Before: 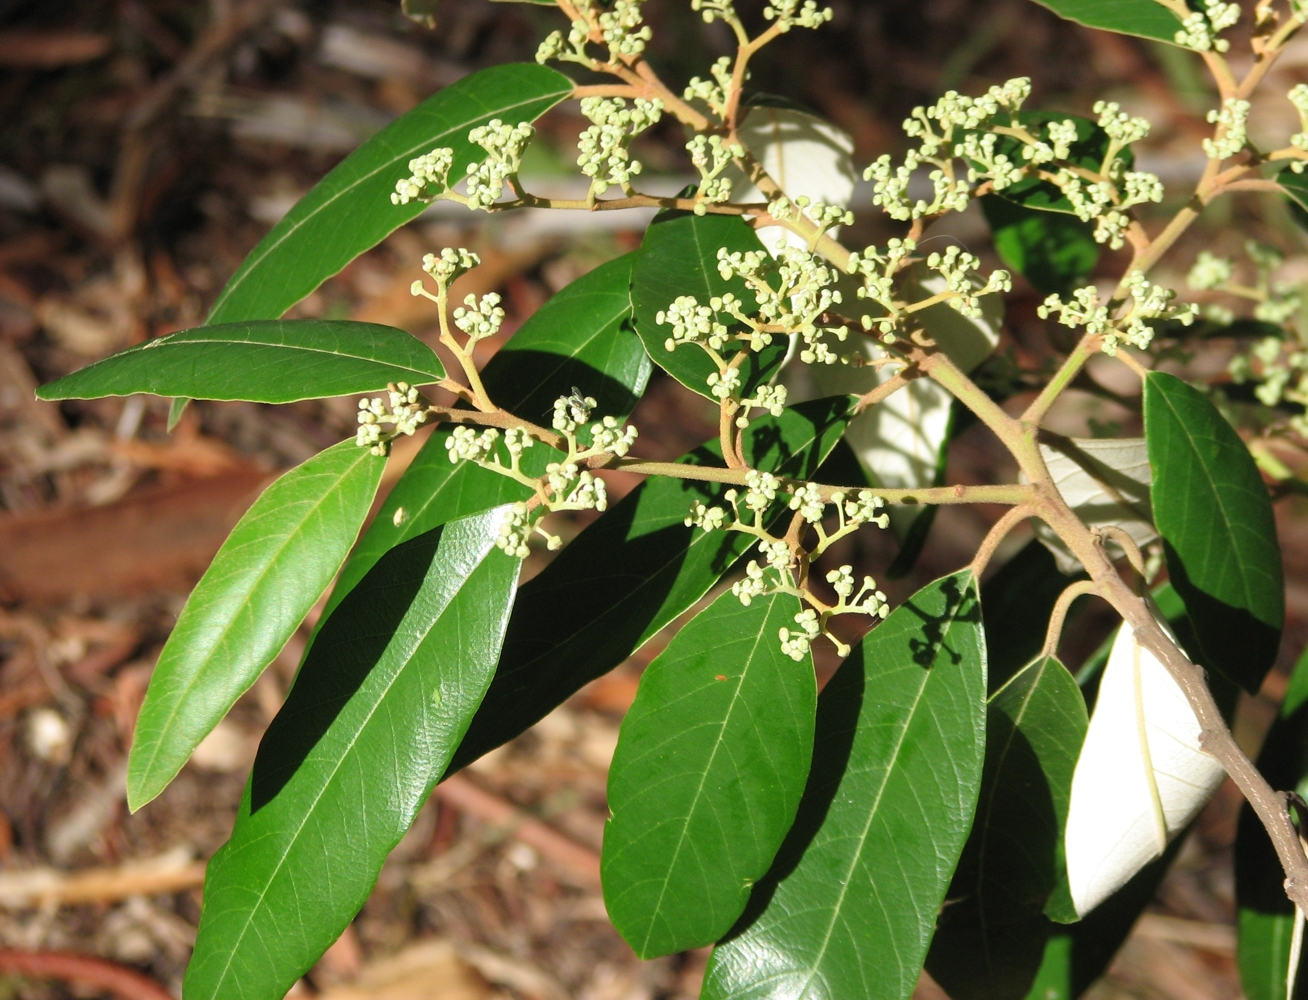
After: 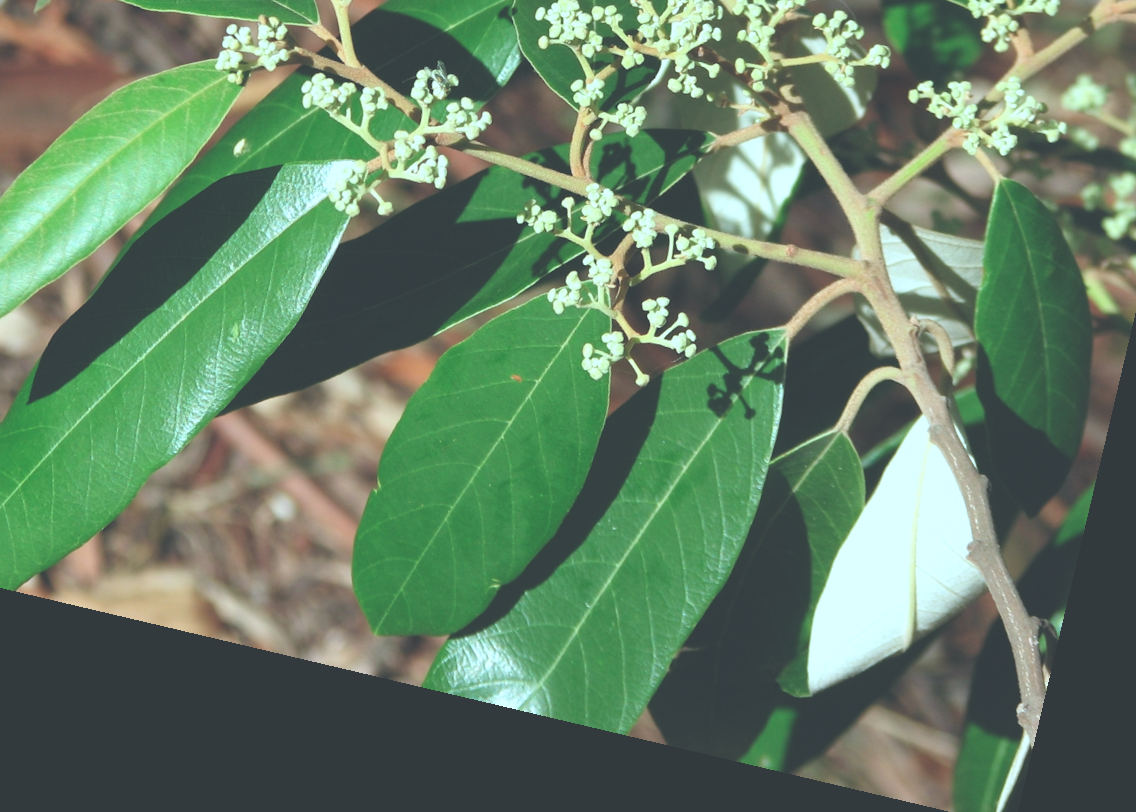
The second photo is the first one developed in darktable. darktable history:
crop and rotate: left 17.299%, top 35.115%, right 7.015%, bottom 1.024%
exposure: black level correction -0.041, exposure 0.064 EV, compensate highlight preservation false
rotate and perspective: rotation 13.27°, automatic cropping off
color correction: highlights a* -11.71, highlights b* -15.58
